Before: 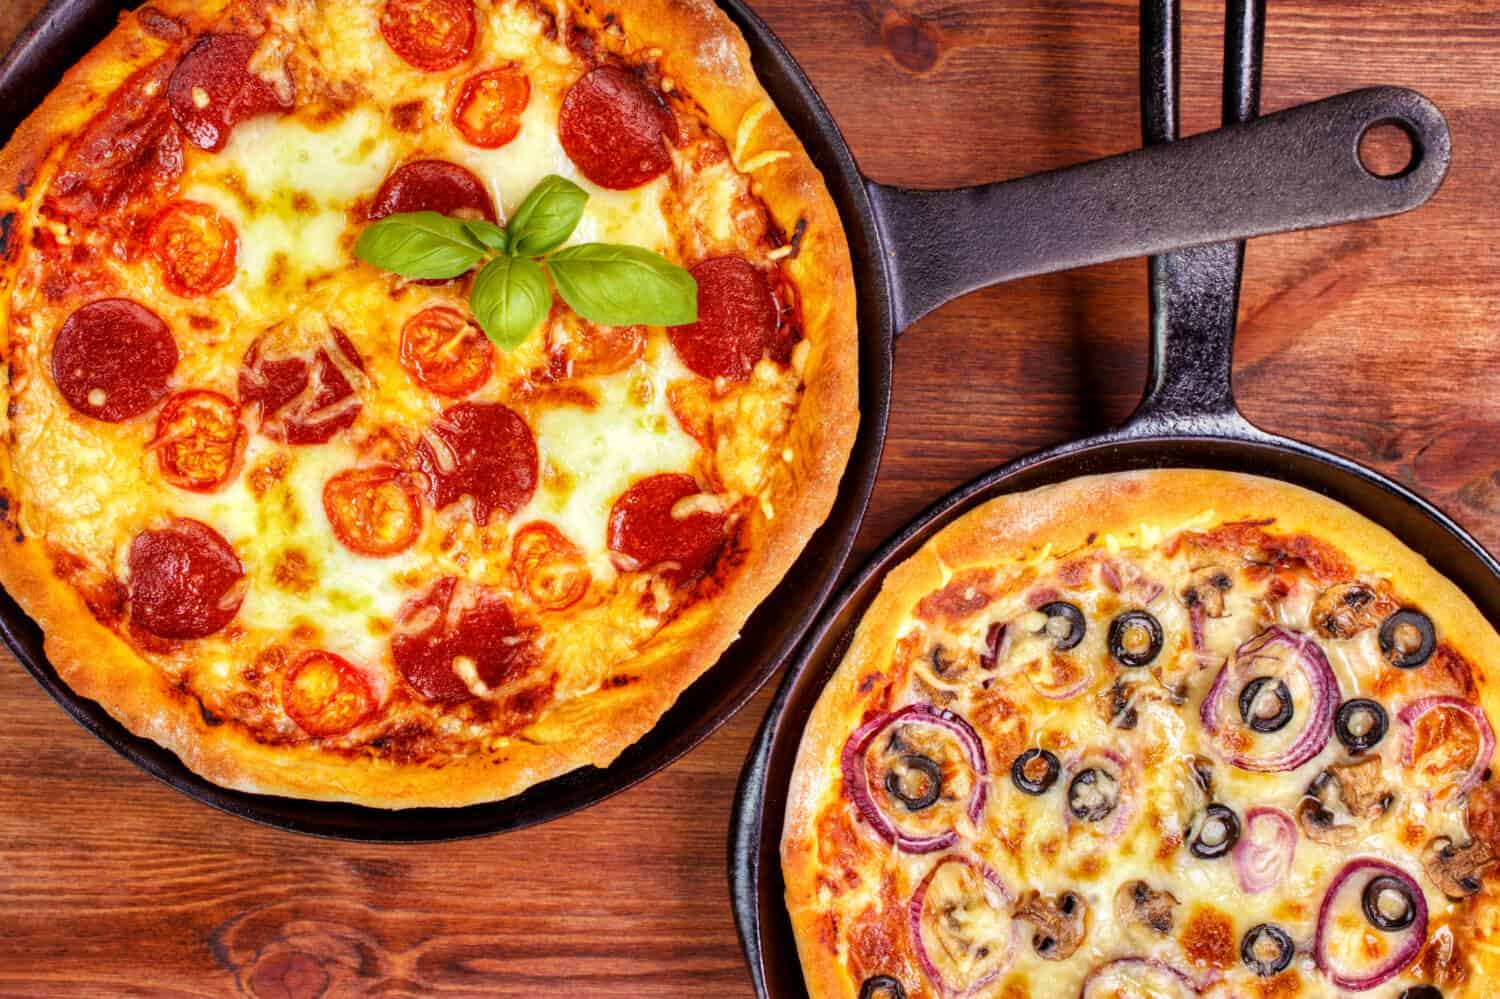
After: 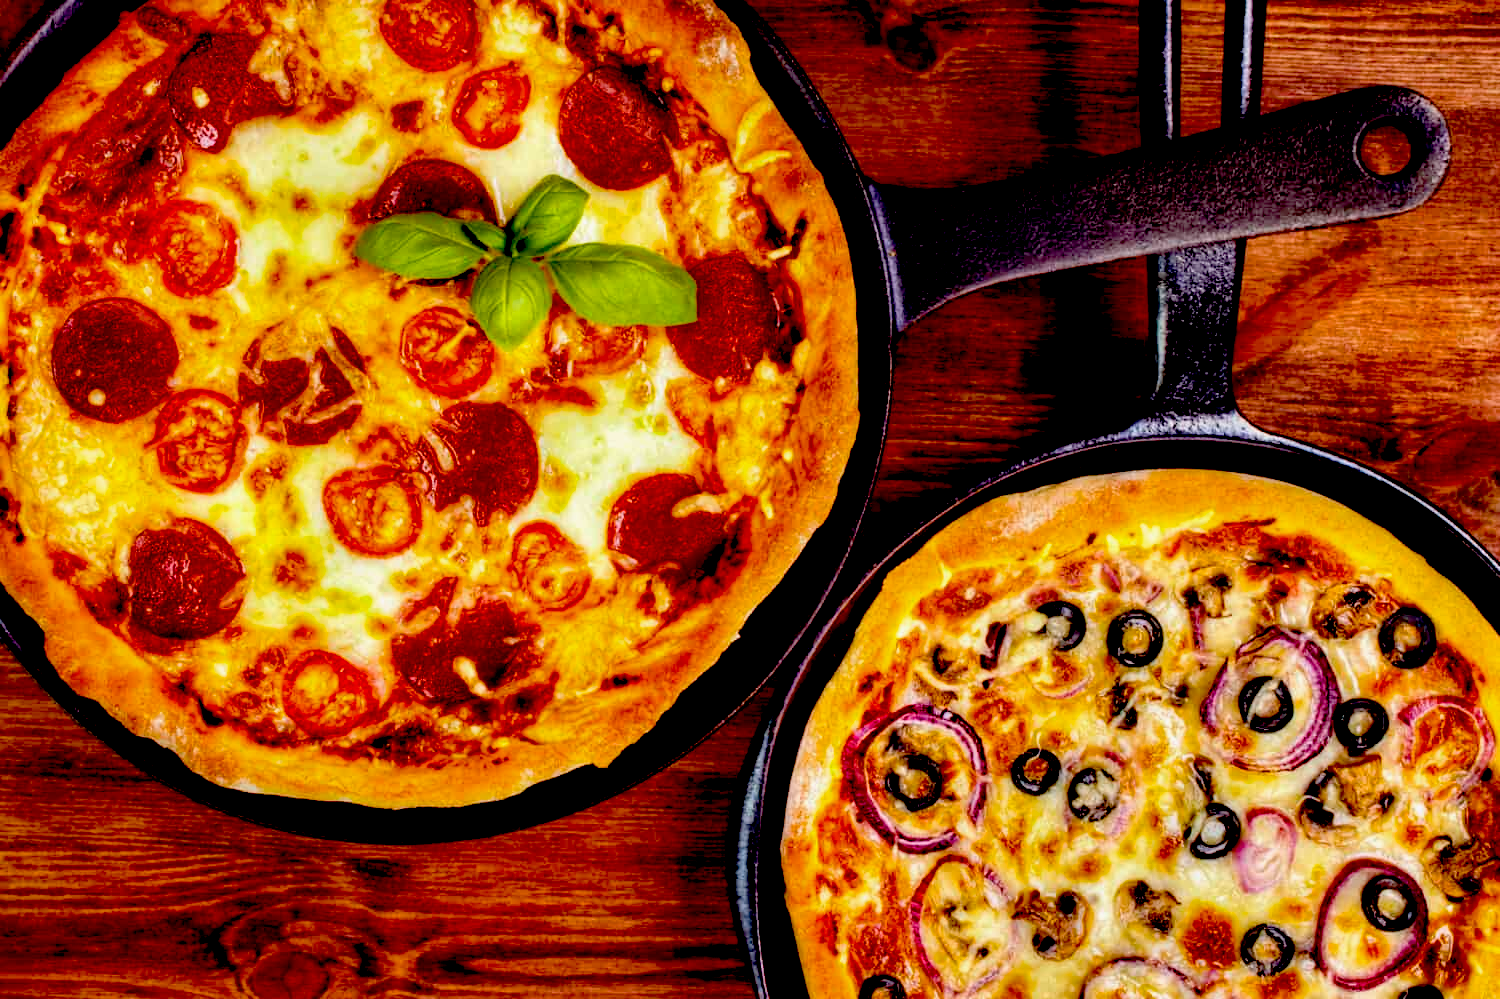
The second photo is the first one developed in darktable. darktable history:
color balance rgb: shadows lift › chroma 2.03%, shadows lift › hue 138.01°, perceptual saturation grading › global saturation 14.856%, global vibrance 9.642%
contrast brightness saturation: contrast 0.046
exposure: black level correction 0.099, exposure -0.084 EV, compensate highlight preservation false
